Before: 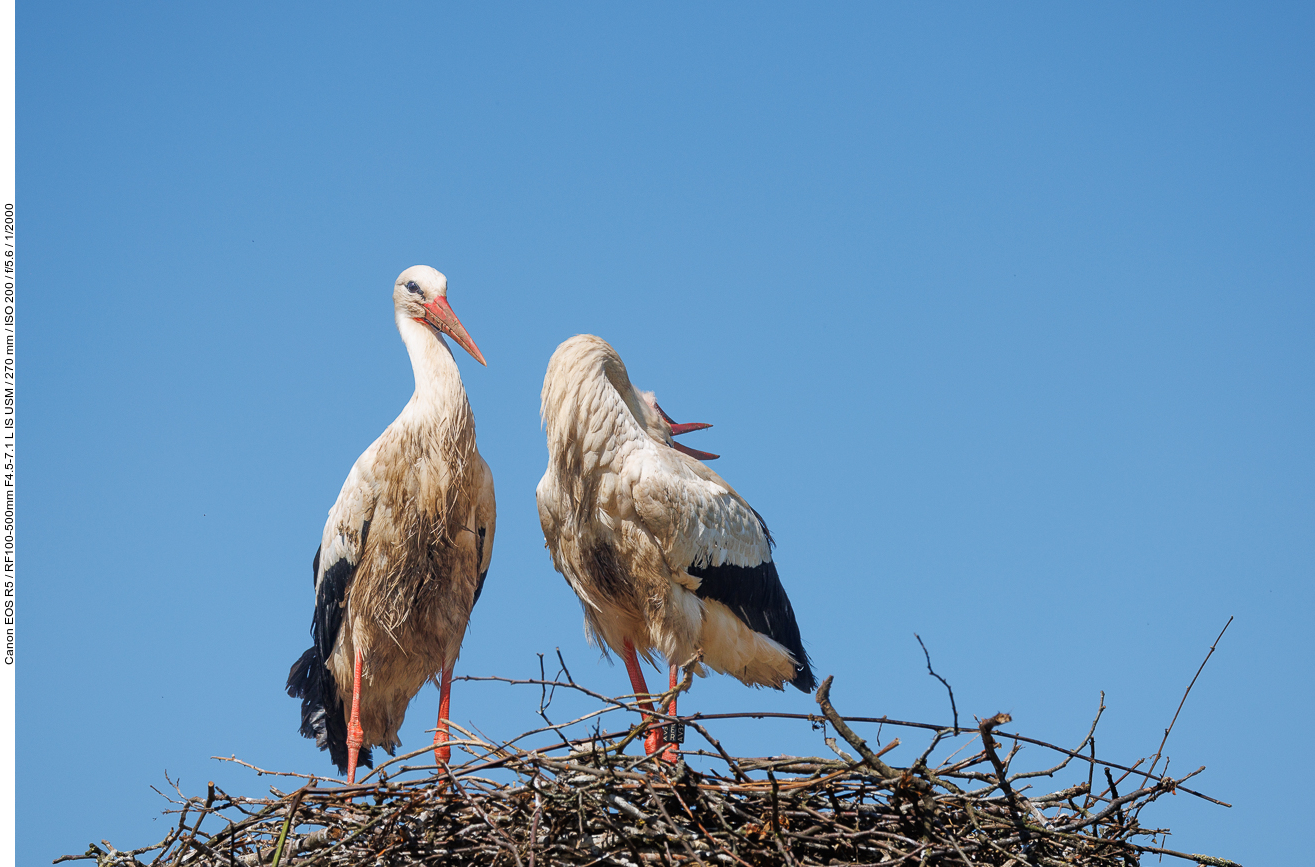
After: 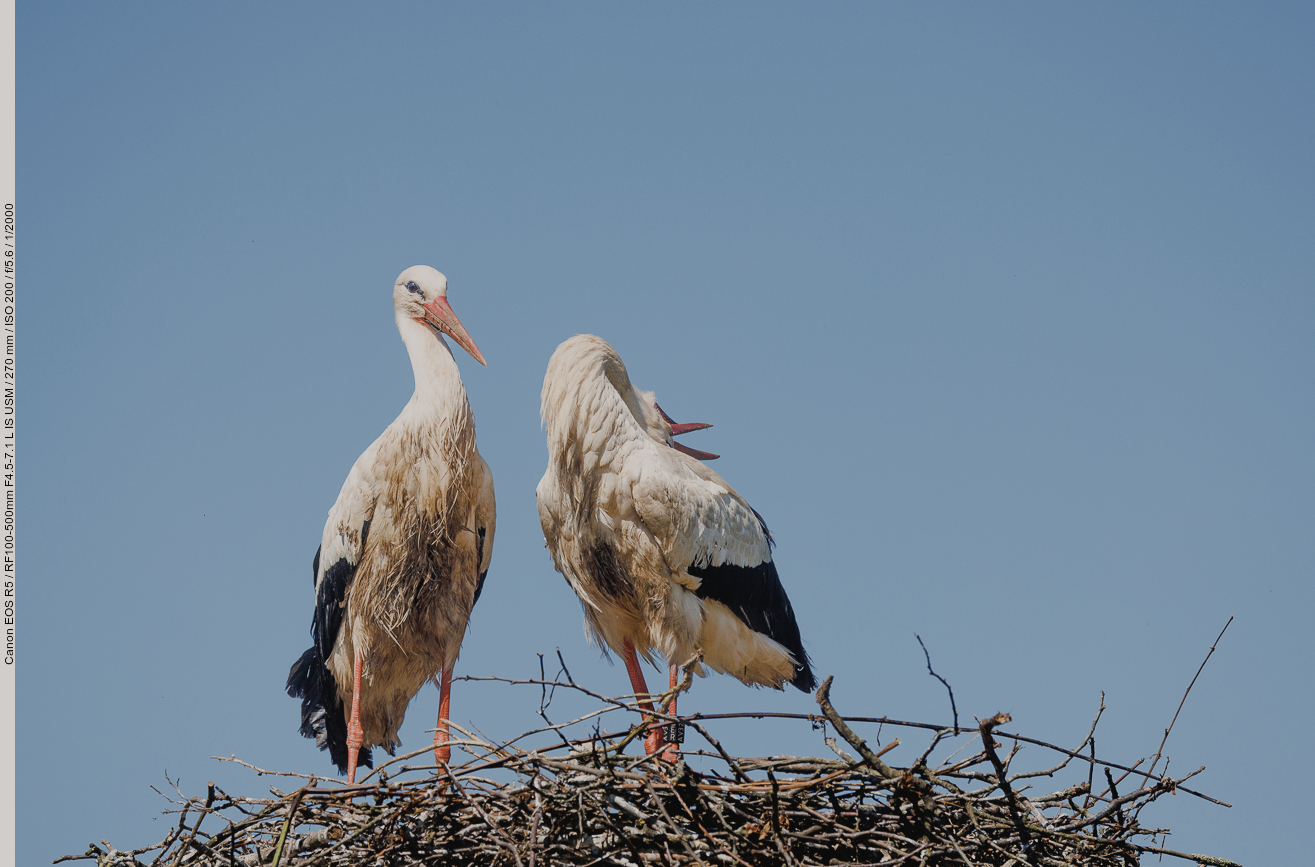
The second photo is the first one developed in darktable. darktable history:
filmic rgb: black relative exposure -7.65 EV, white relative exposure 4.56 EV, hardness 3.61
color balance rgb: highlights gain › chroma 2.072%, highlights gain › hue 72.58°, perceptual saturation grading › global saturation 19.622%, perceptual saturation grading › highlights -25.358%, perceptual saturation grading › shadows 49.533%, global vibrance 15.19%
contrast brightness saturation: contrast -0.058, saturation -0.401
